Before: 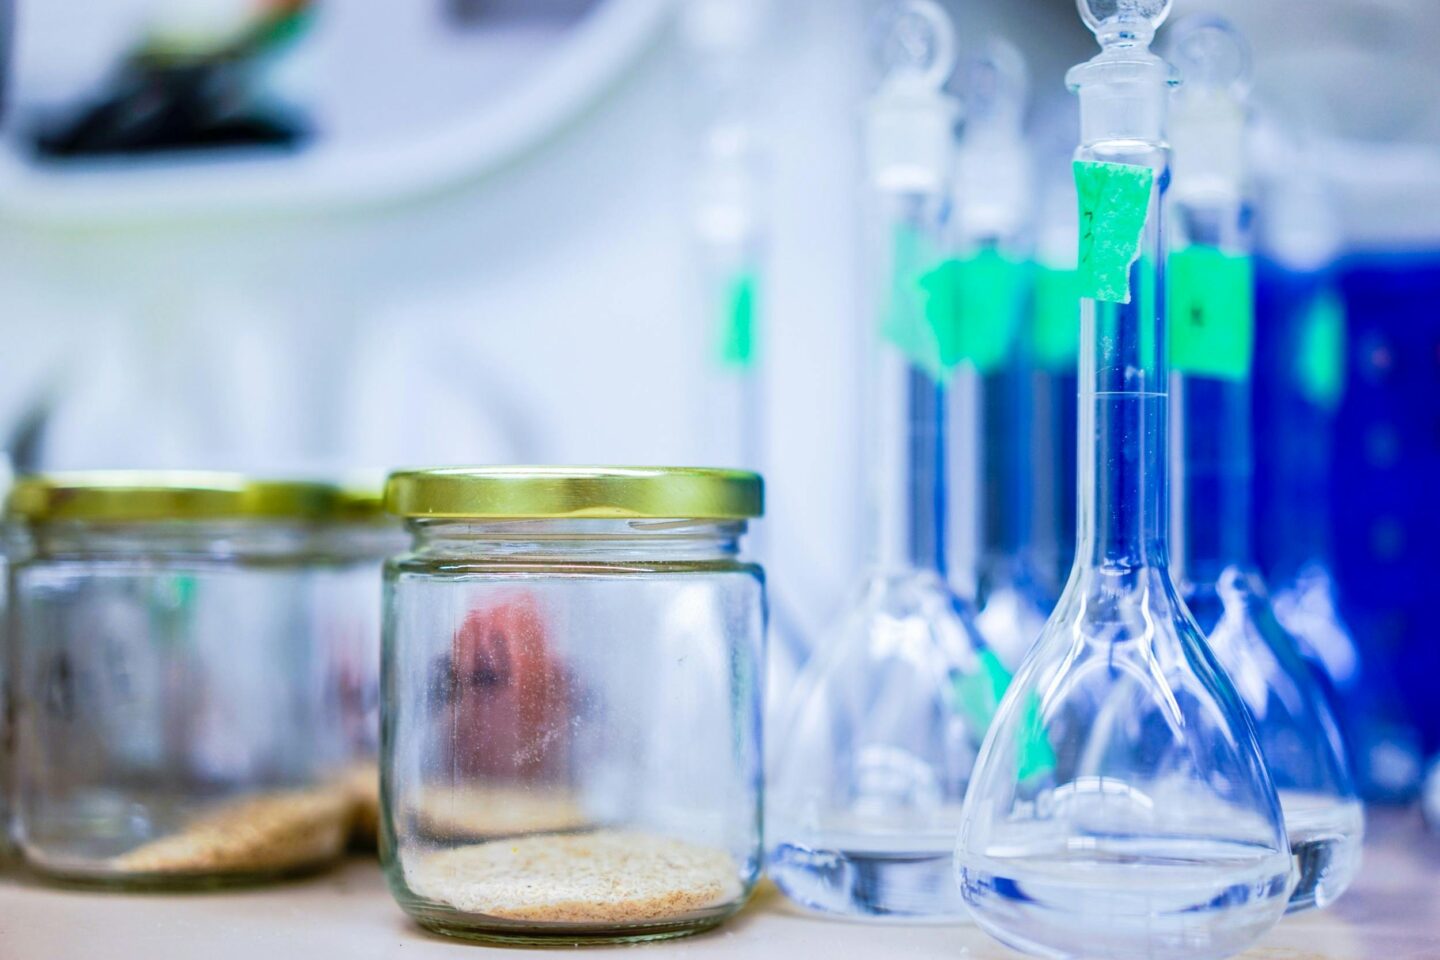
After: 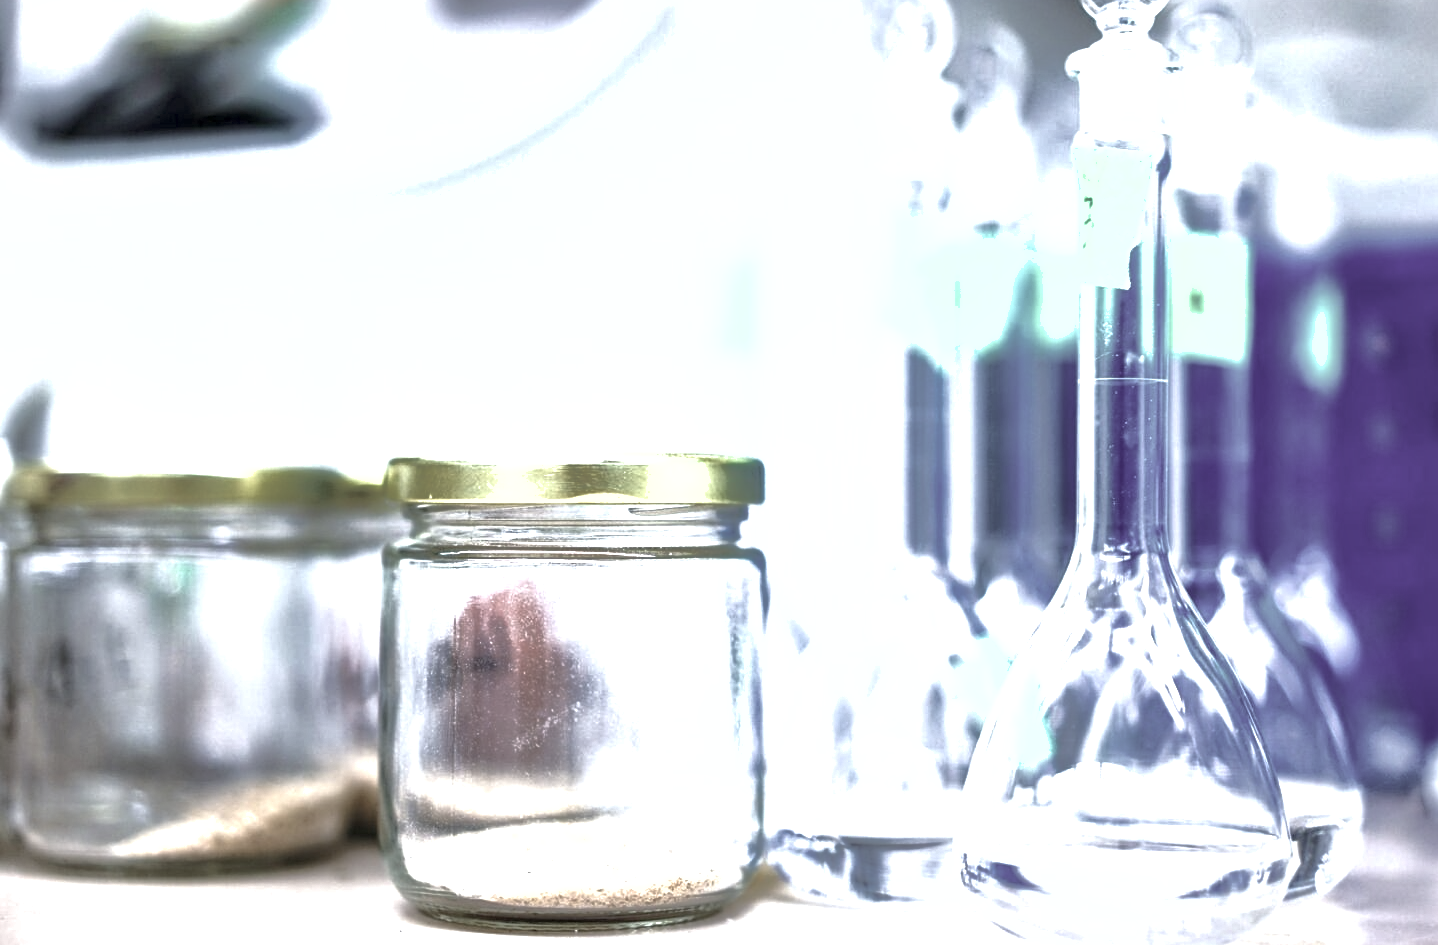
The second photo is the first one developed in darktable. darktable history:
color correction: highlights b* -0.039, saturation 0.323
sharpen: amount 0.203
local contrast: mode bilateral grid, contrast 19, coarseness 51, detail 143%, midtone range 0.2
shadows and highlights: on, module defaults
crop: top 1.54%, right 0.099%
exposure: black level correction 0, exposure 1.022 EV, compensate highlight preservation false
